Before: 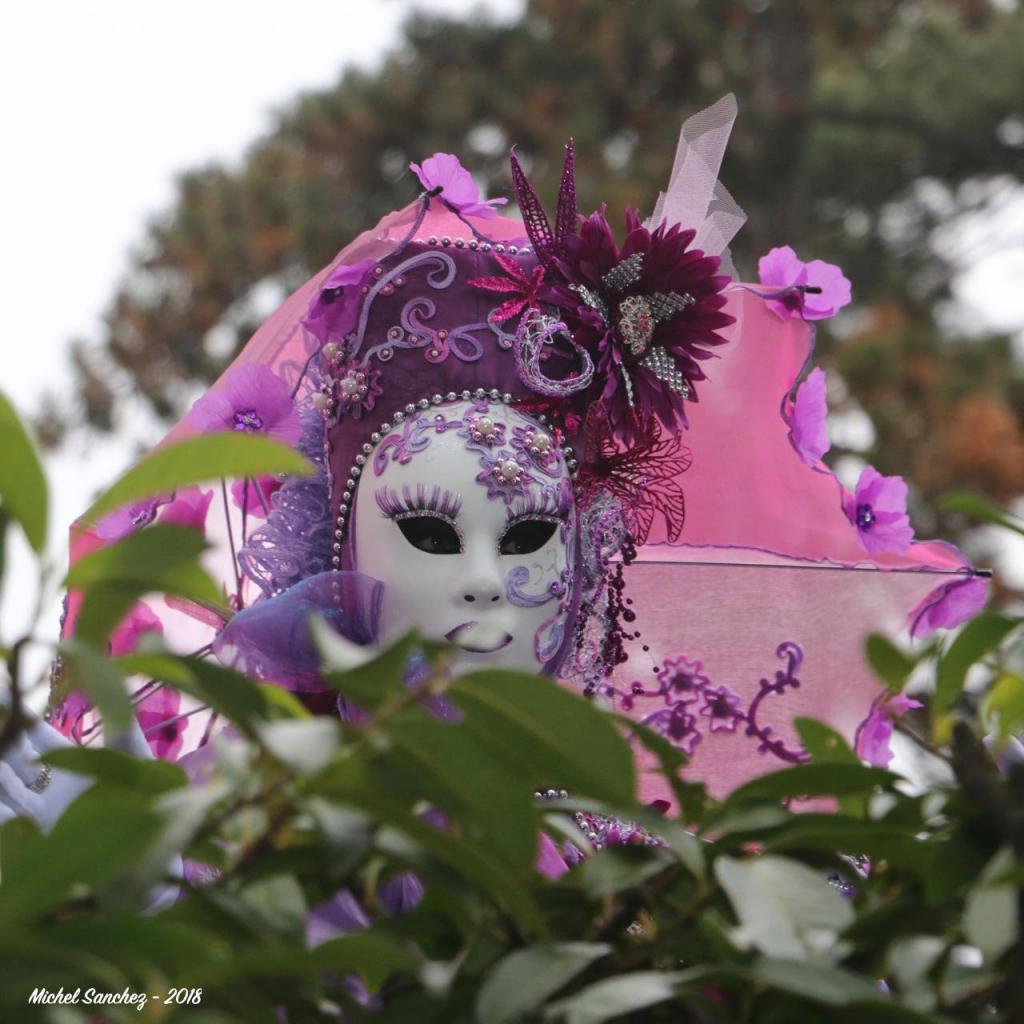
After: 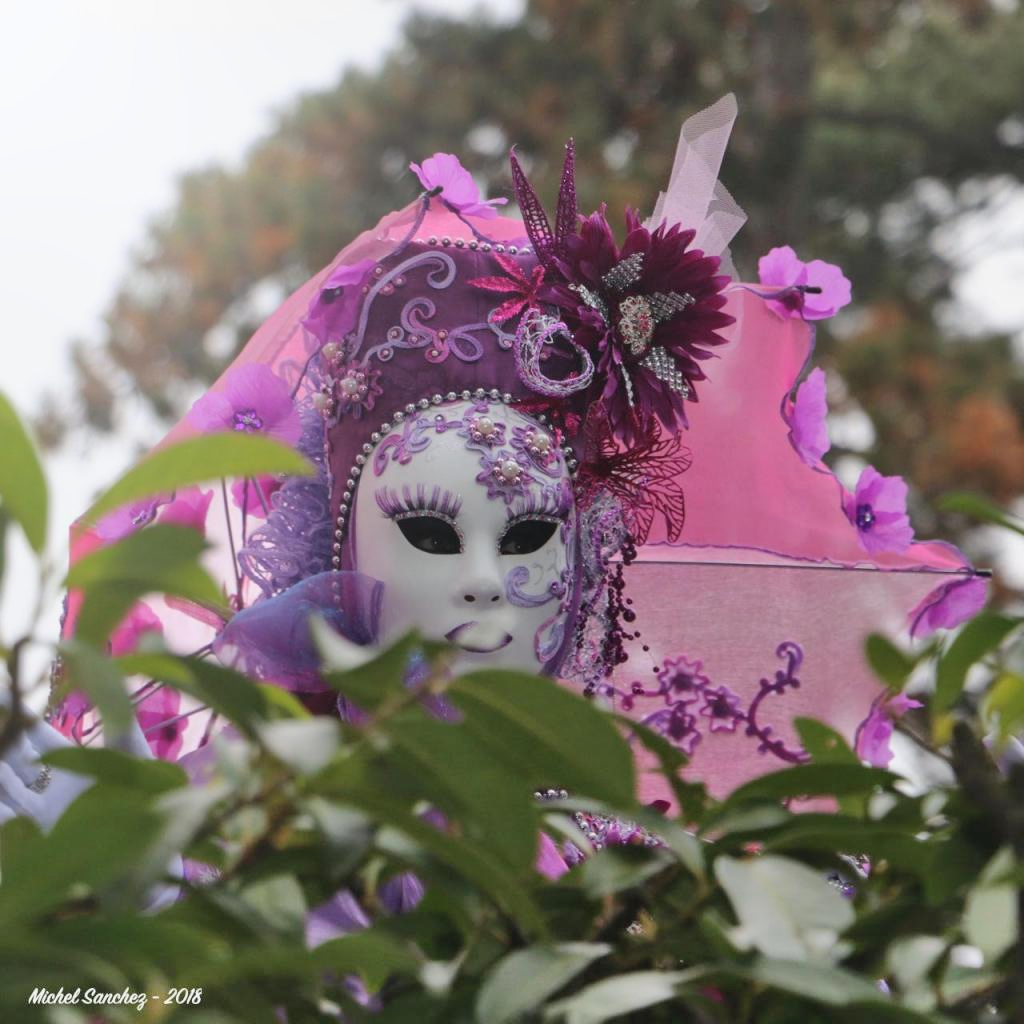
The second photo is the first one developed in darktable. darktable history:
exposure: exposure -0.157 EV, compensate highlight preservation false
tone equalizer: on, module defaults
shadows and highlights: shadows 60, soften with gaussian
bloom: size 40%
